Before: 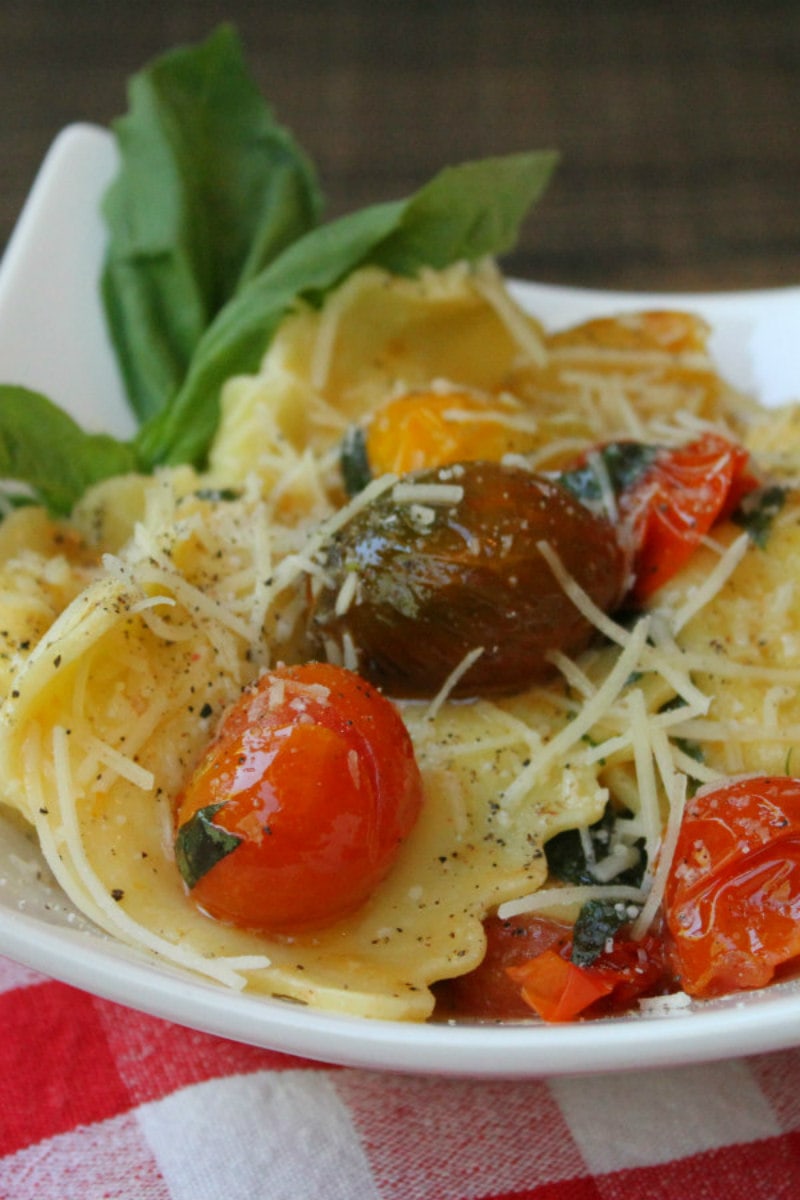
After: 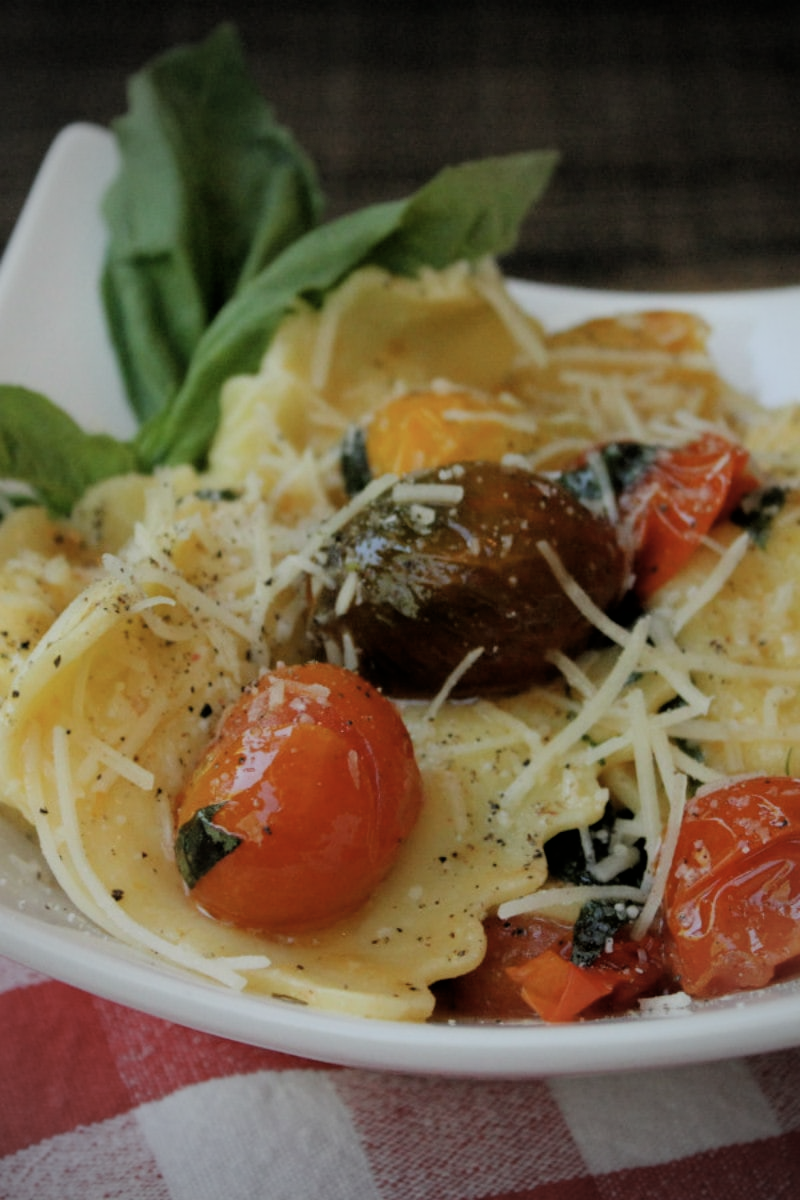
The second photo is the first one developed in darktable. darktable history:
filmic rgb: black relative exposure -7.78 EV, white relative exposure 4.35 EV, hardness 3.76, latitude 49.85%, contrast 1.101, iterations of high-quality reconstruction 0
vignetting: fall-off start 74.92%, width/height ratio 1.082, unbound false
exposure: black level correction 0.002, exposure -0.197 EV, compensate exposure bias true, compensate highlight preservation false
contrast brightness saturation: saturation -0.175
